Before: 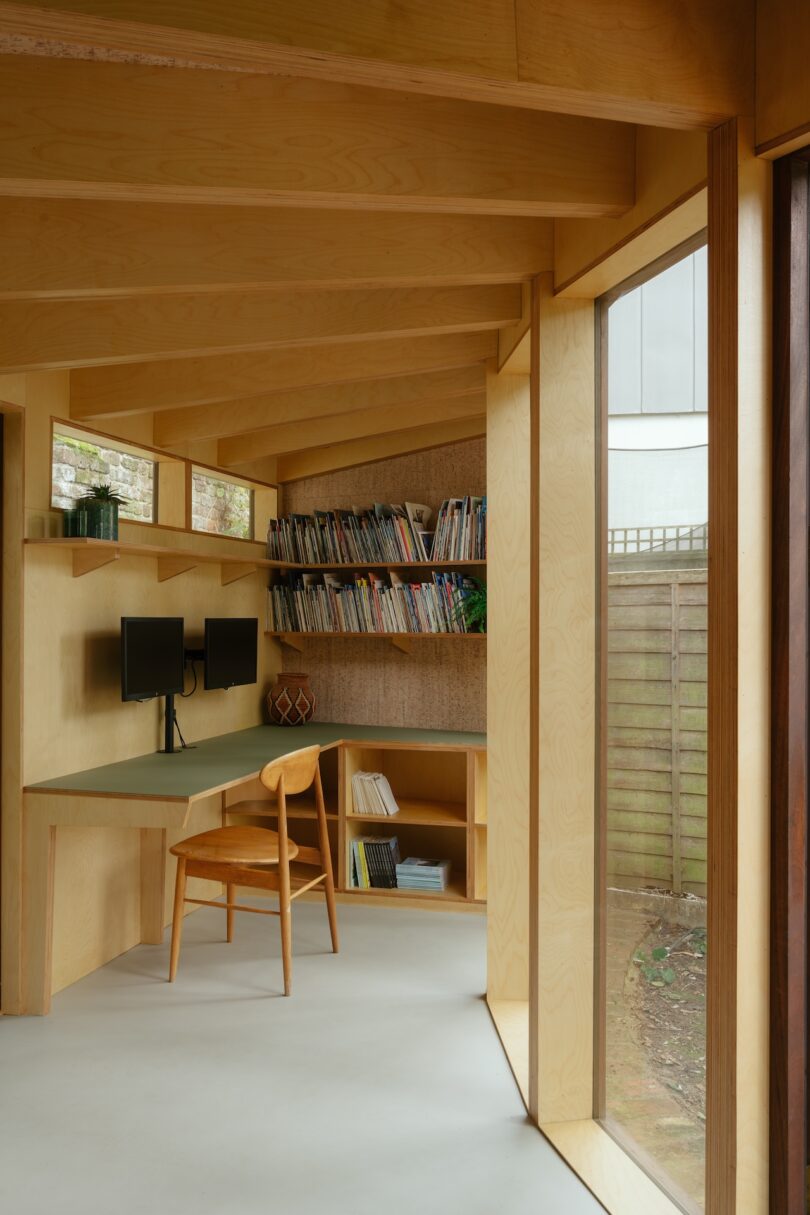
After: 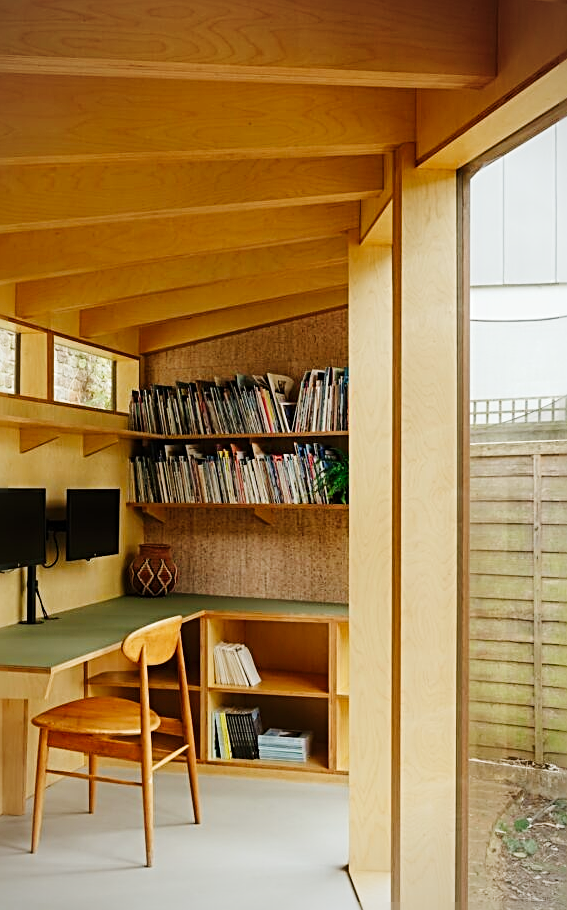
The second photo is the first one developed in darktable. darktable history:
crop and rotate: left 17.084%, top 10.685%, right 12.847%, bottom 14.381%
vignetting: fall-off radius 81.87%, unbound false
tone curve: curves: ch0 [(0, 0) (0.042, 0.023) (0.157, 0.114) (0.302, 0.308) (0.44, 0.507) (0.607, 0.705) (0.824, 0.882) (1, 0.965)]; ch1 [(0, 0) (0.339, 0.334) (0.445, 0.419) (0.476, 0.454) (0.503, 0.501) (0.517, 0.513) (0.551, 0.567) (0.622, 0.662) (0.706, 0.741) (1, 1)]; ch2 [(0, 0) (0.327, 0.318) (0.417, 0.426) (0.46, 0.453) (0.502, 0.5) (0.514, 0.524) (0.547, 0.572) (0.615, 0.656) (0.717, 0.778) (1, 1)], preserve colors none
sharpen: radius 2.846, amount 0.704
exposure: exposure 0.15 EV, compensate highlight preservation false
